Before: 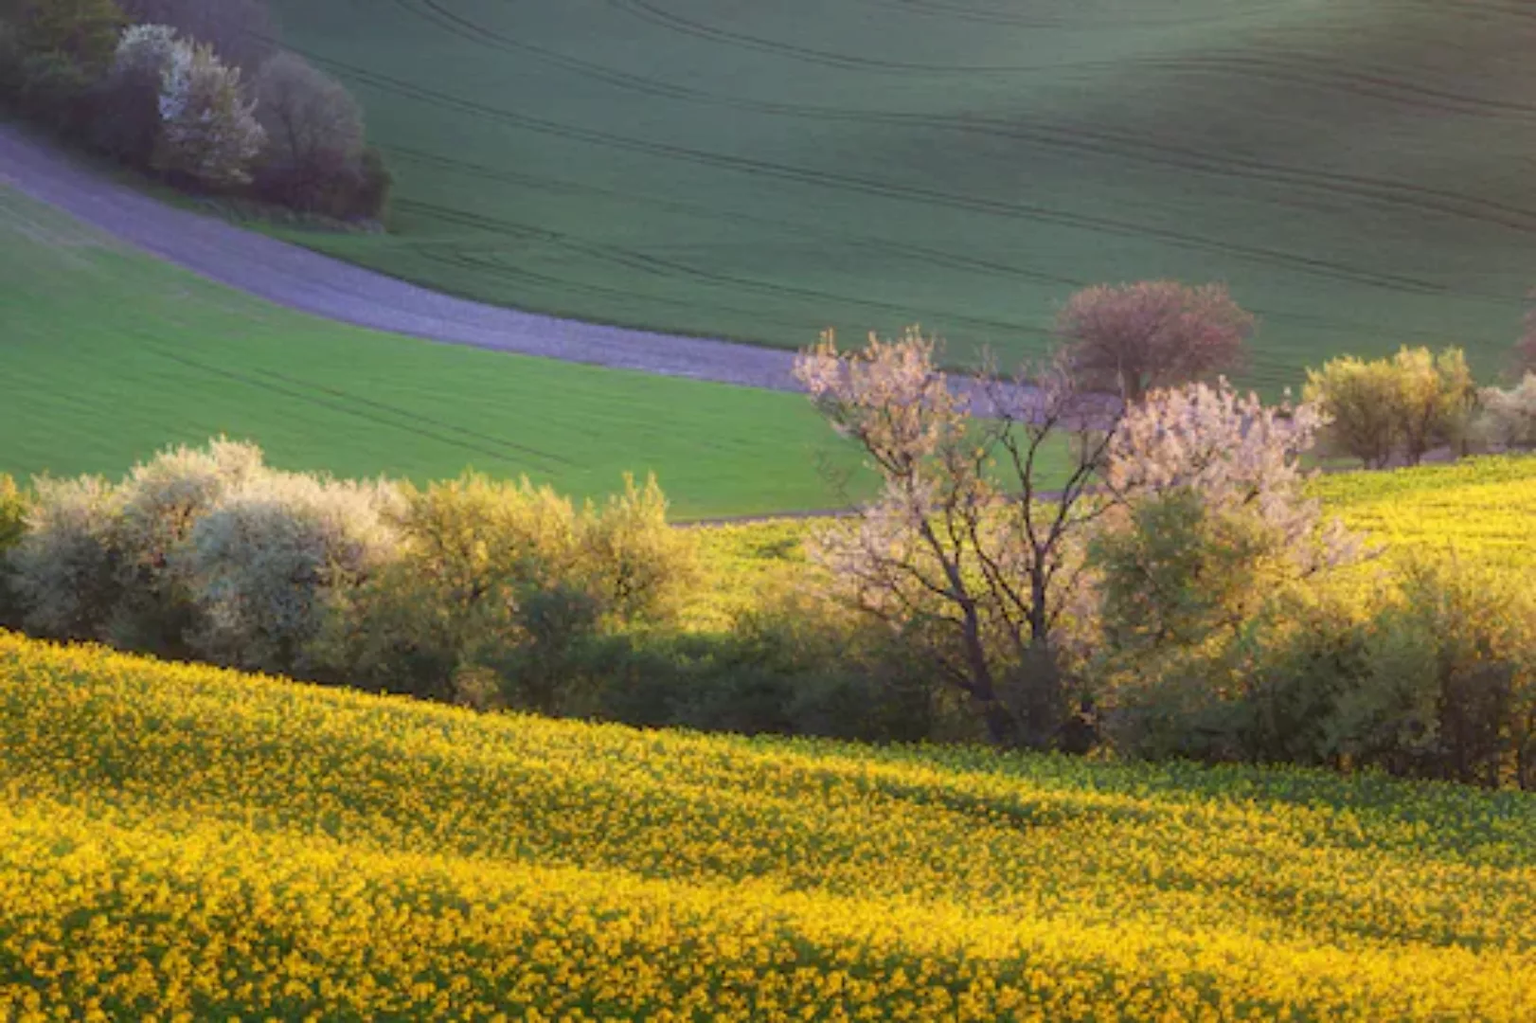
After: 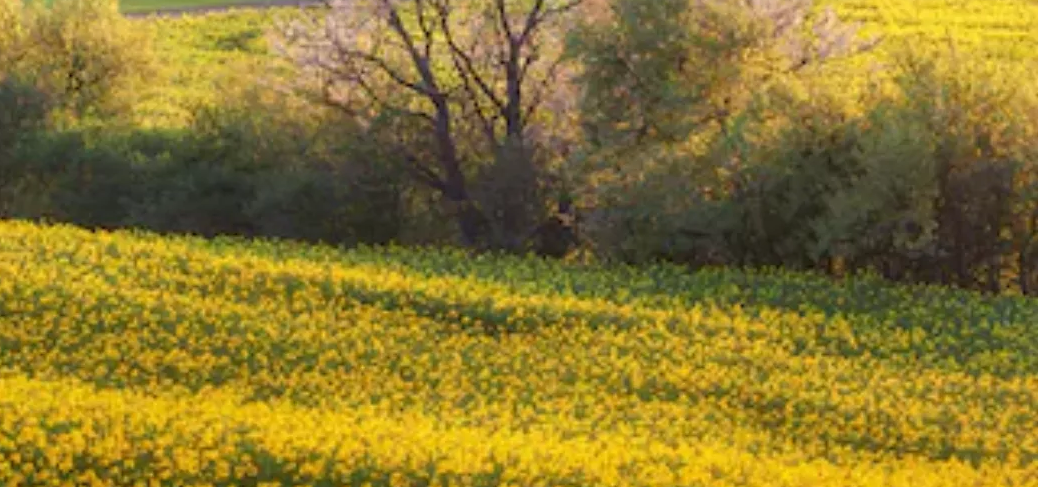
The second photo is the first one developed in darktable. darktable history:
crop and rotate: left 35.965%, top 49.995%, bottom 4.869%
